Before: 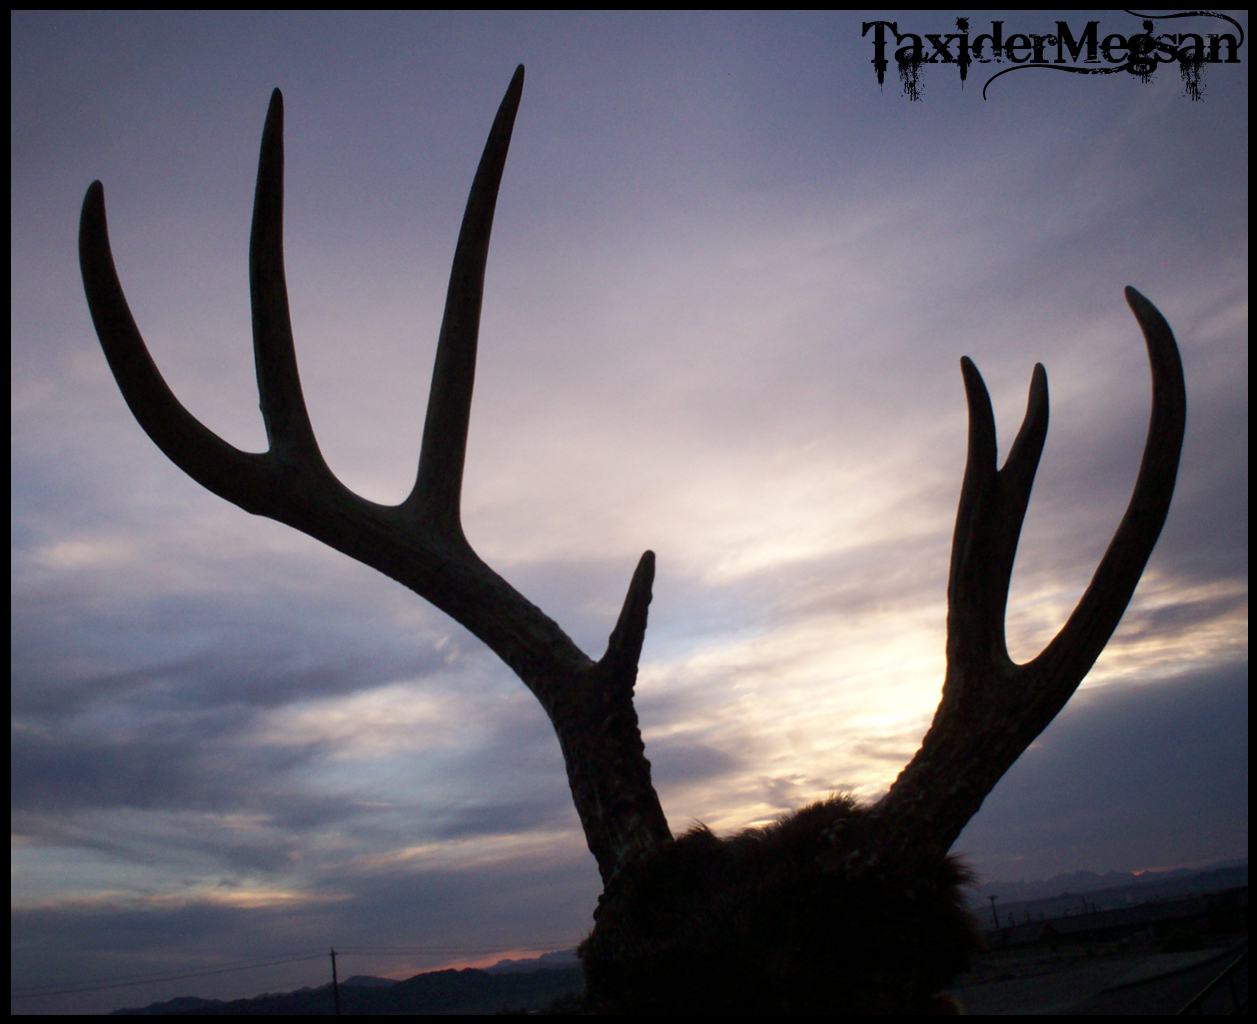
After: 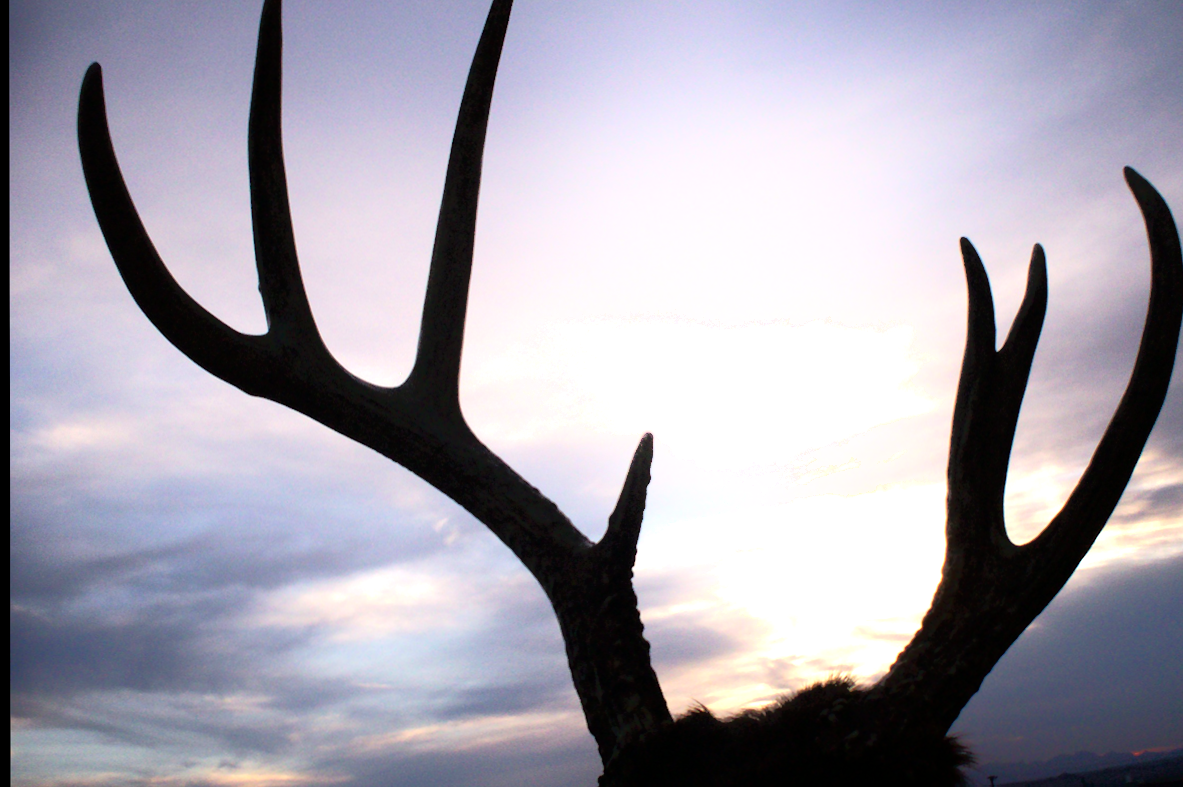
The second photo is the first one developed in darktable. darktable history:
tone equalizer: -8 EV -1.88 EV, -7 EV -1.13 EV, -6 EV -1.59 EV, edges refinement/feathering 500, mask exposure compensation -1.57 EV, preserve details no
crop and rotate: angle 0.093°, top 11.639%, right 5.657%, bottom 11.286%
exposure: exposure 0.941 EV, compensate exposure bias true, compensate highlight preservation false
shadows and highlights: shadows -54.92, highlights 85.96, soften with gaussian
